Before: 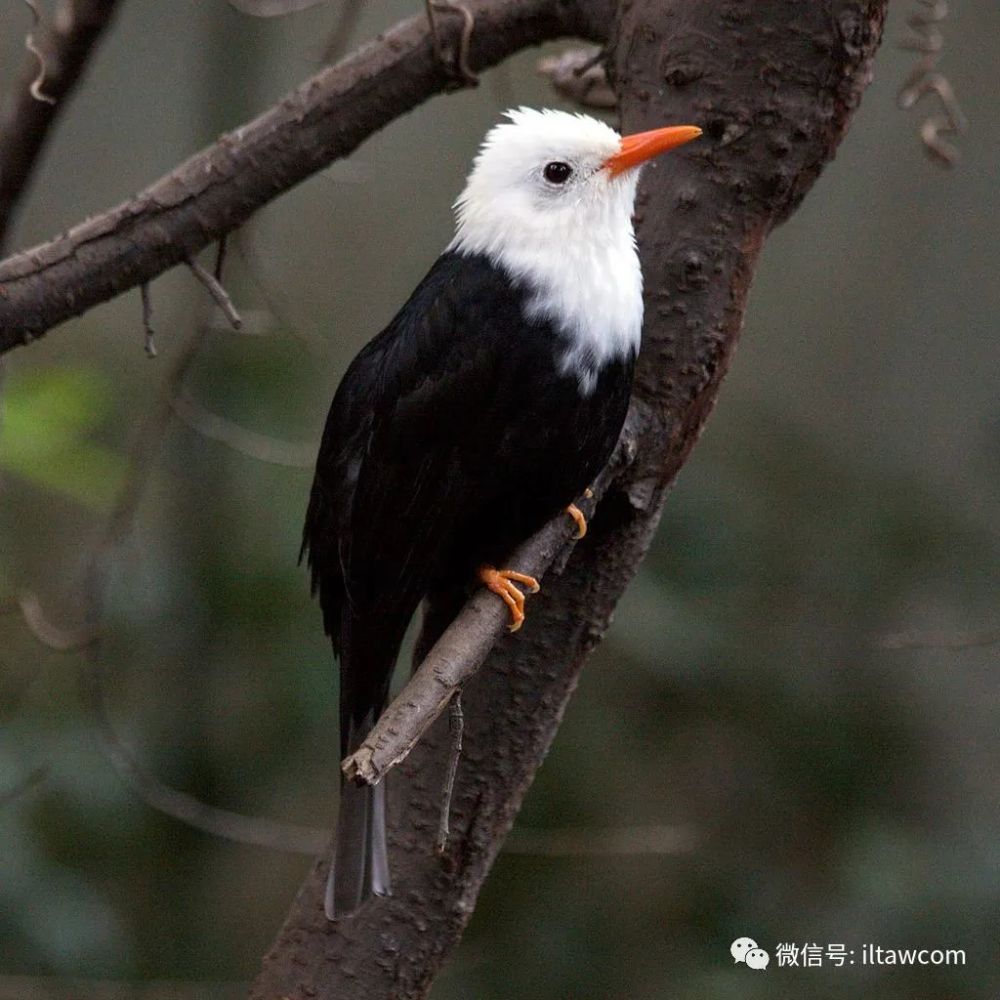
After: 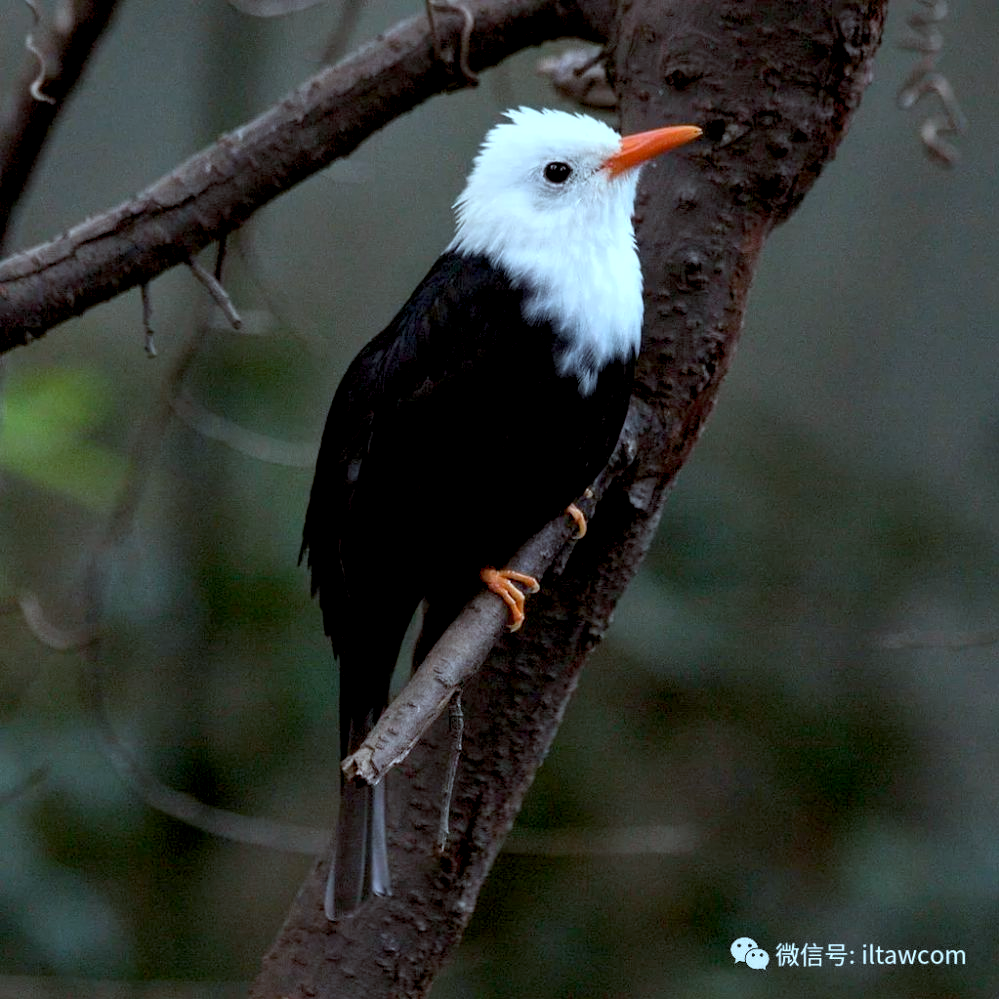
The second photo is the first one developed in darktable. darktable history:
levels: gray 59.41%
color correction: highlights a* -10.71, highlights b* -19.48
crop: left 0.042%
exposure: black level correction 0.009, exposure 0.015 EV, compensate highlight preservation false
